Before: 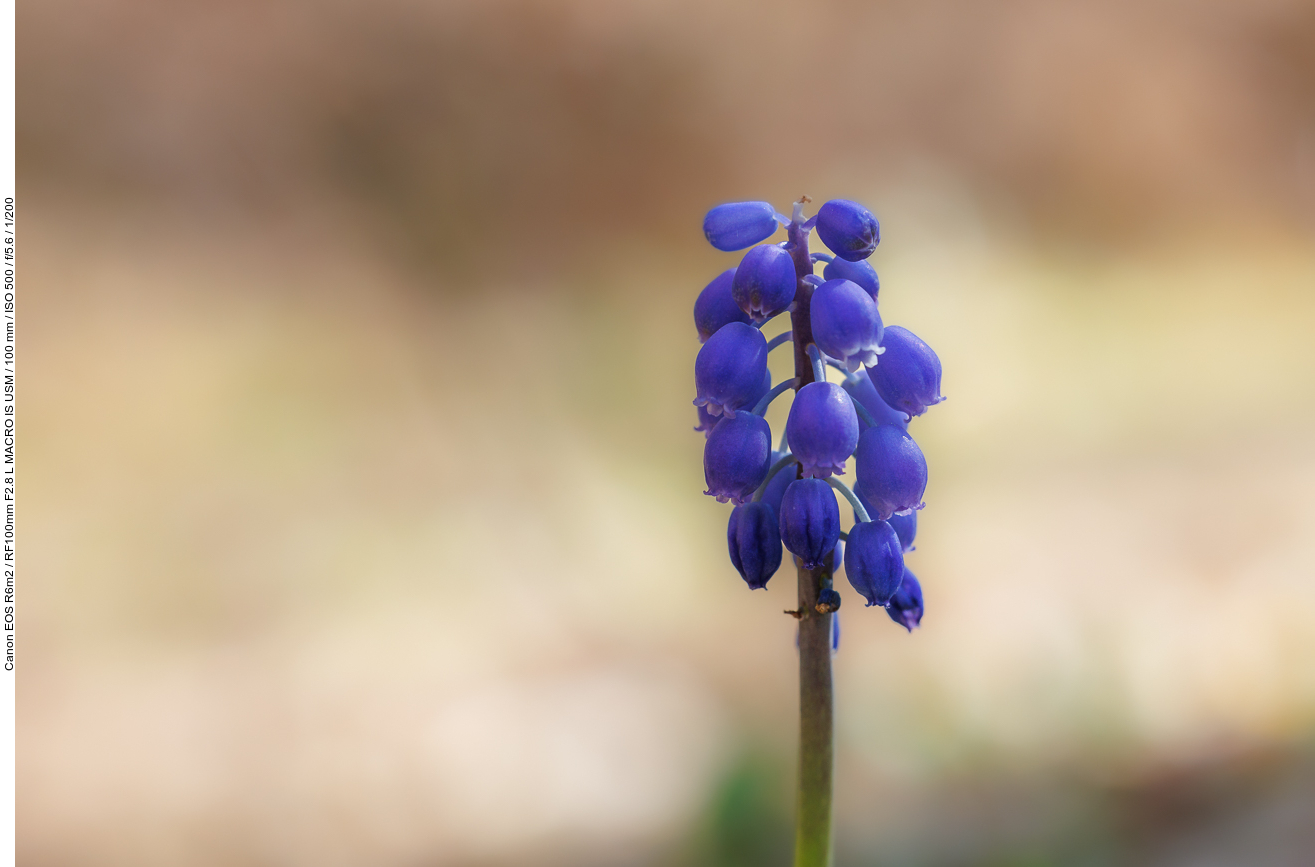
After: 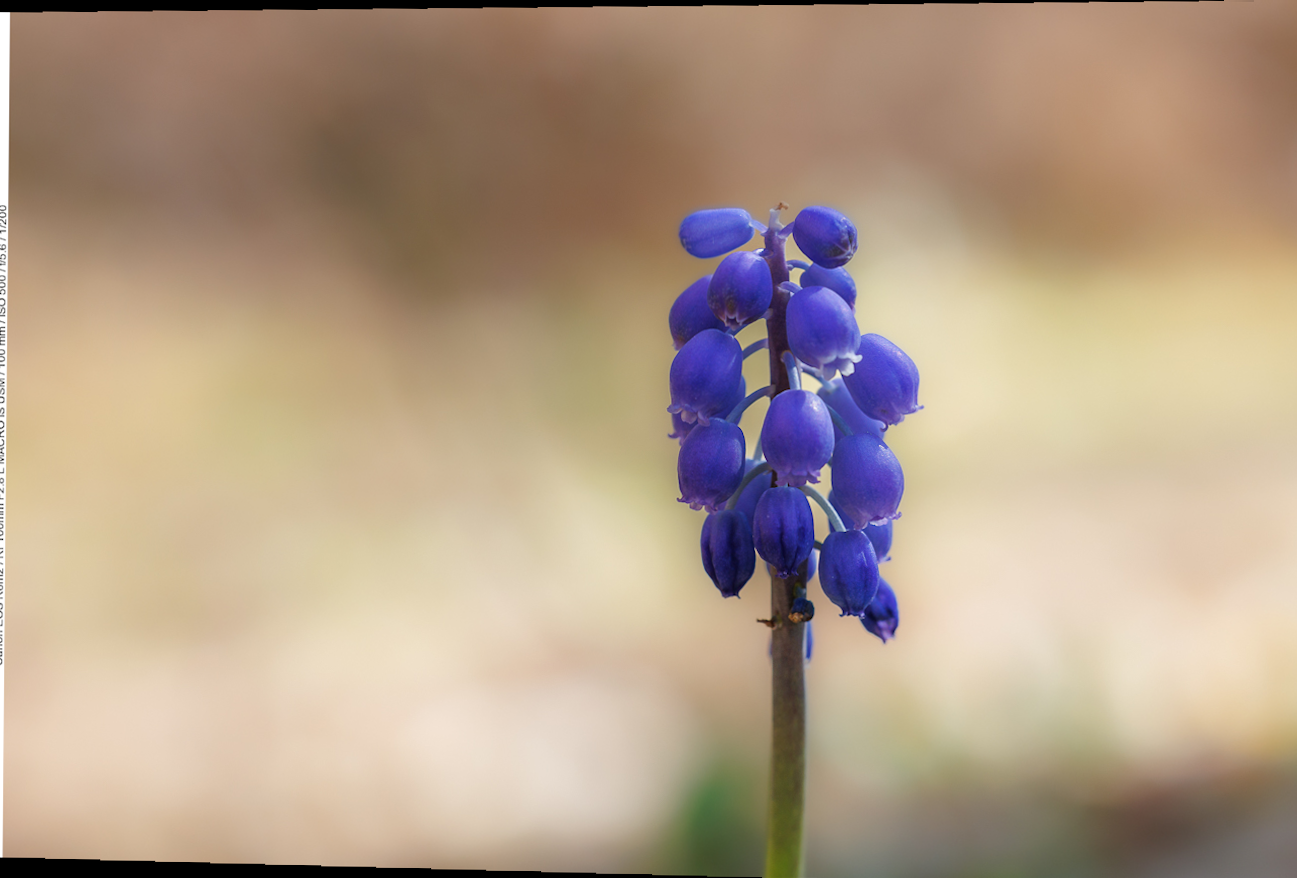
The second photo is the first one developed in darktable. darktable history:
tone equalizer: -8 EV -0.55 EV
crop and rotate: angle -0.5°
rotate and perspective: lens shift (horizontal) -0.055, automatic cropping off
